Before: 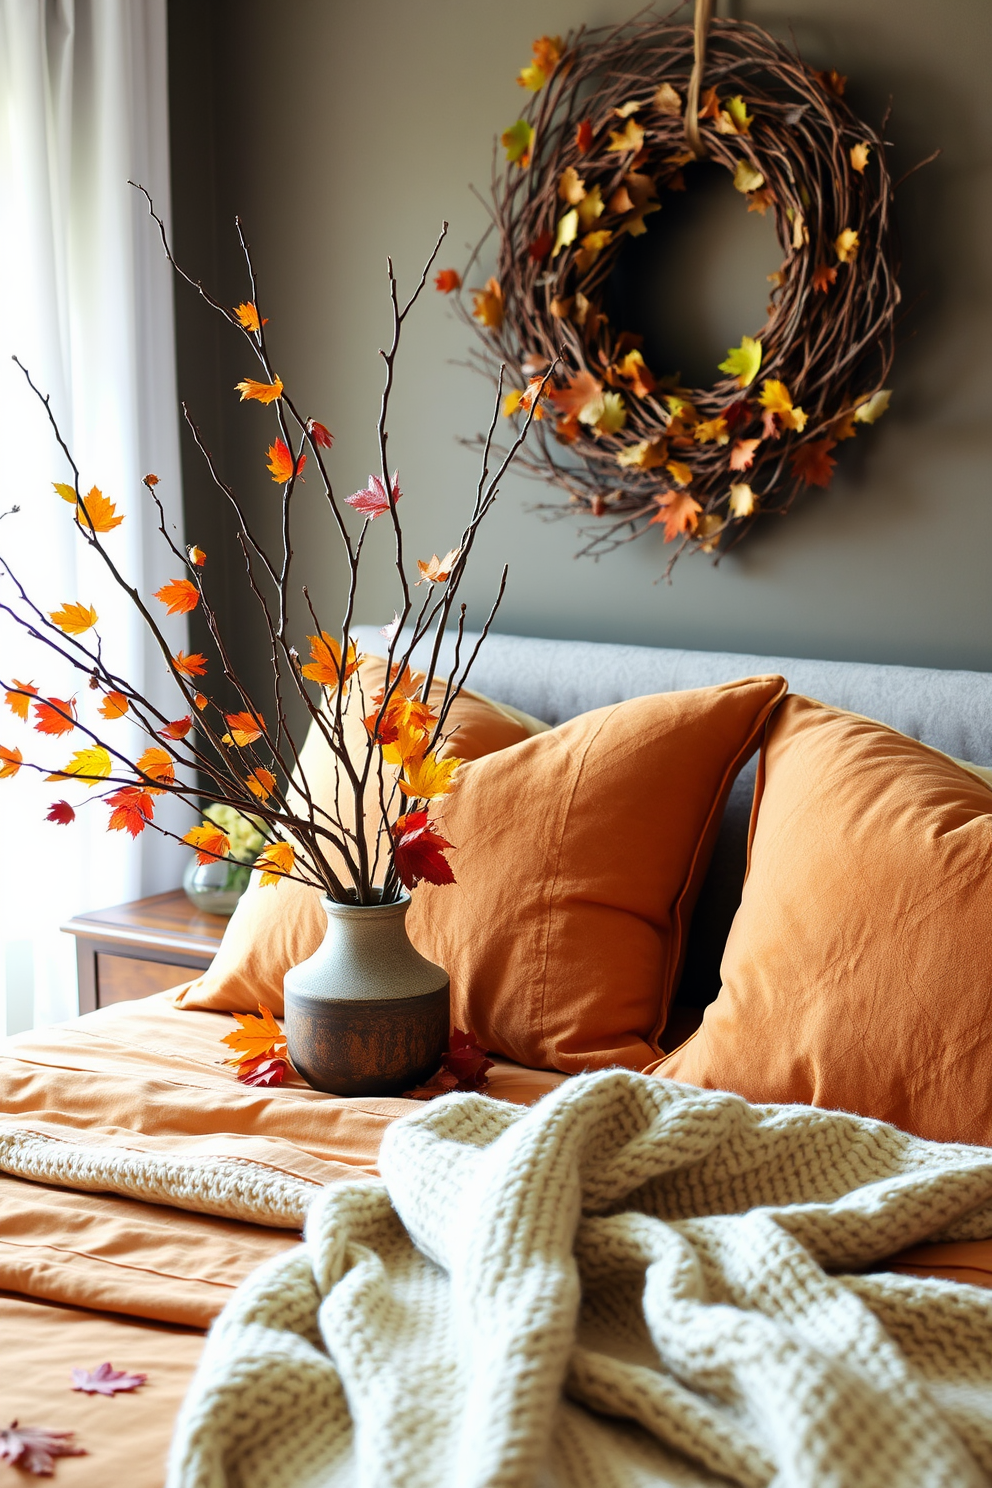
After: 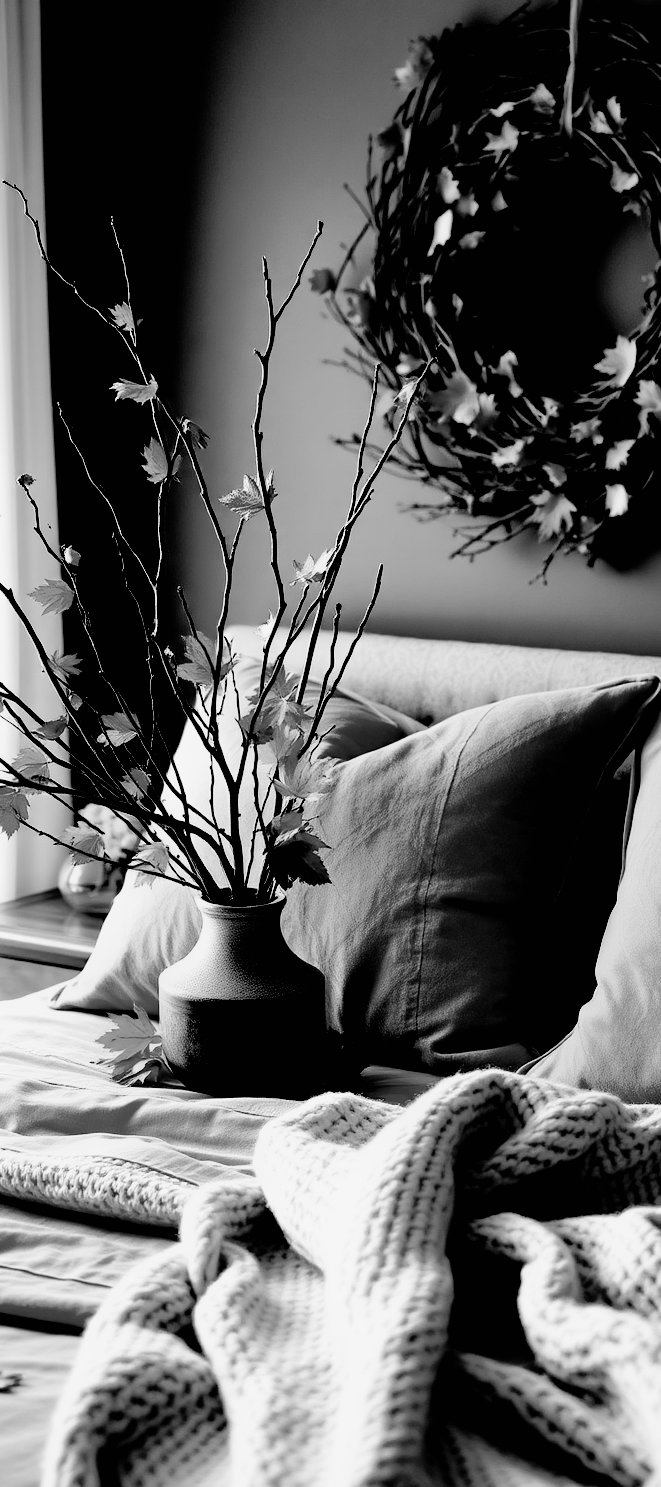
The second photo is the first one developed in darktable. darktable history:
shadows and highlights: on, module defaults
contrast brightness saturation: contrast 0.16, saturation 0.32
crop and rotate: left 12.673%, right 20.66%
filmic rgb: black relative exposure -5 EV, white relative exposure 3.2 EV, hardness 3.42, contrast 1.2, highlights saturation mix -50%
monochrome: on, module defaults
tone equalizer: -8 EV -0.417 EV, -7 EV -0.389 EV, -6 EV -0.333 EV, -5 EV -0.222 EV, -3 EV 0.222 EV, -2 EV 0.333 EV, -1 EV 0.389 EV, +0 EV 0.417 EV, edges refinement/feathering 500, mask exposure compensation -1.57 EV, preserve details no
exposure: black level correction 0.1, exposure -0.092 EV, compensate highlight preservation false
color balance rgb: perceptual saturation grading › global saturation 10%, global vibrance 10%
